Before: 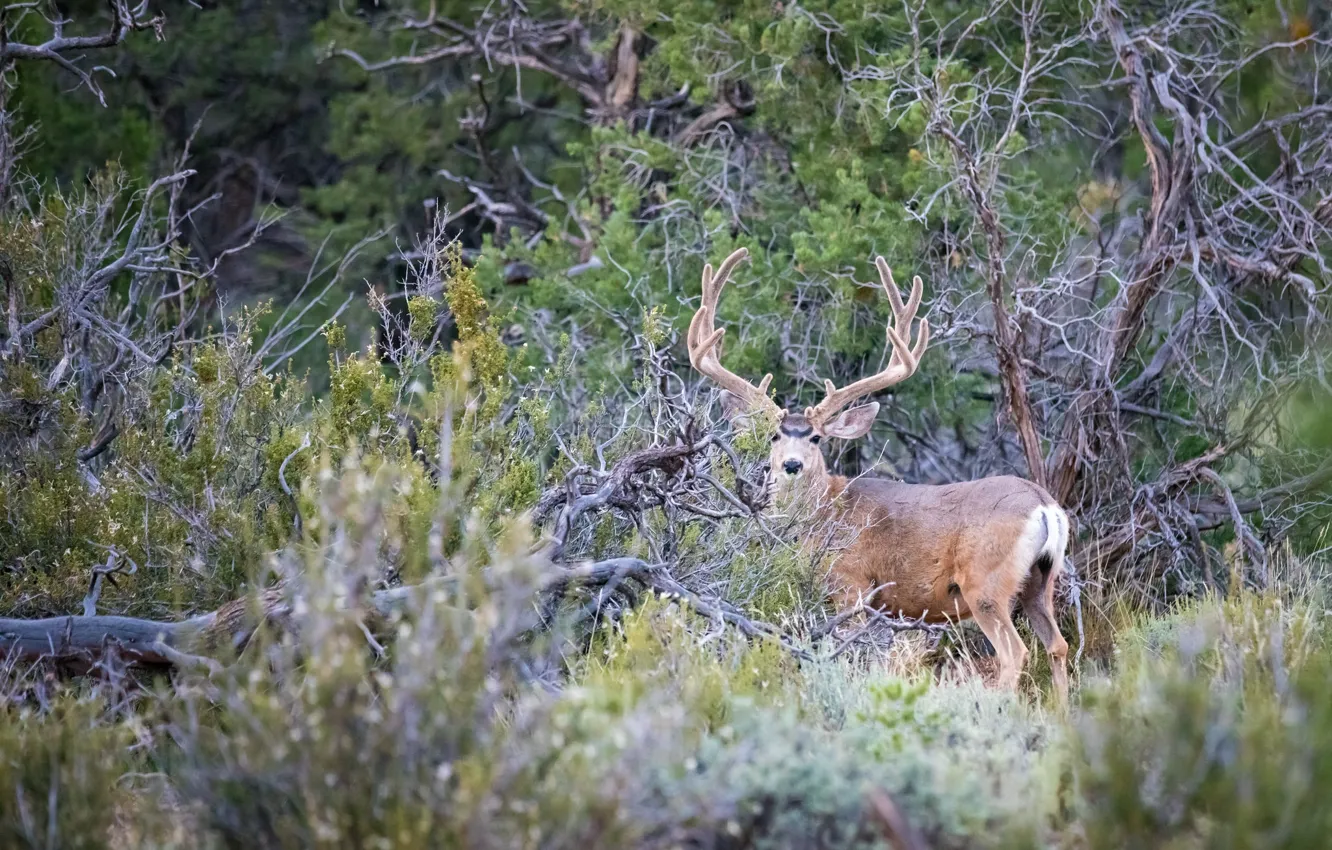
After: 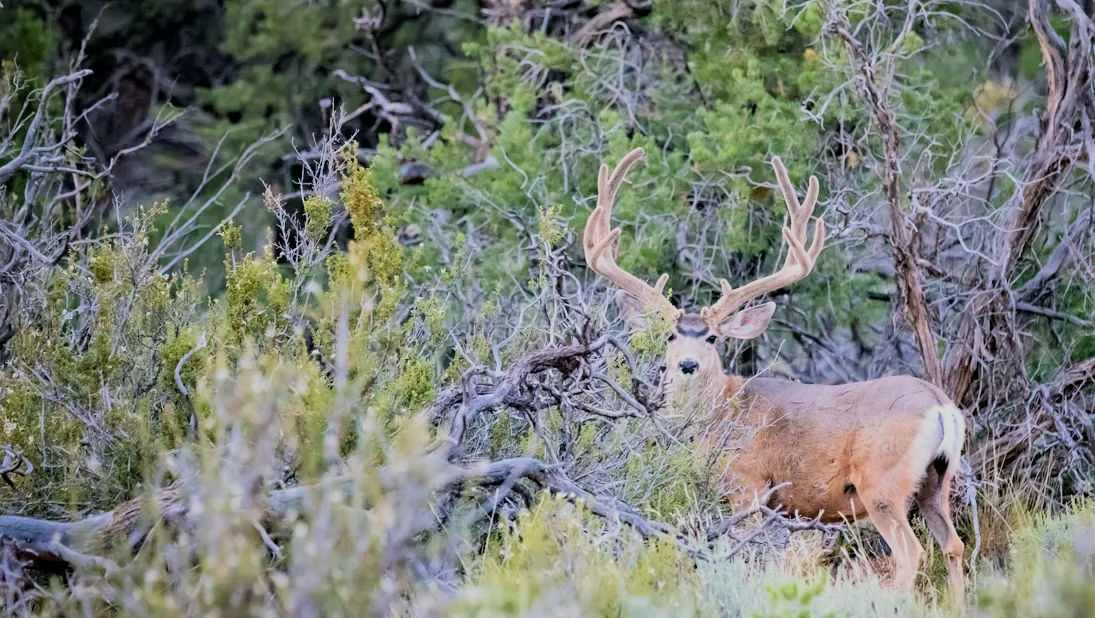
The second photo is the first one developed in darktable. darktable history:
exposure: black level correction 0.005, exposure 0.421 EV, compensate highlight preservation false
crop: left 7.845%, top 11.847%, right 9.924%, bottom 15.4%
filmic rgb: black relative exposure -6.94 EV, white relative exposure 5.66 EV, hardness 2.85, color science v6 (2022)
